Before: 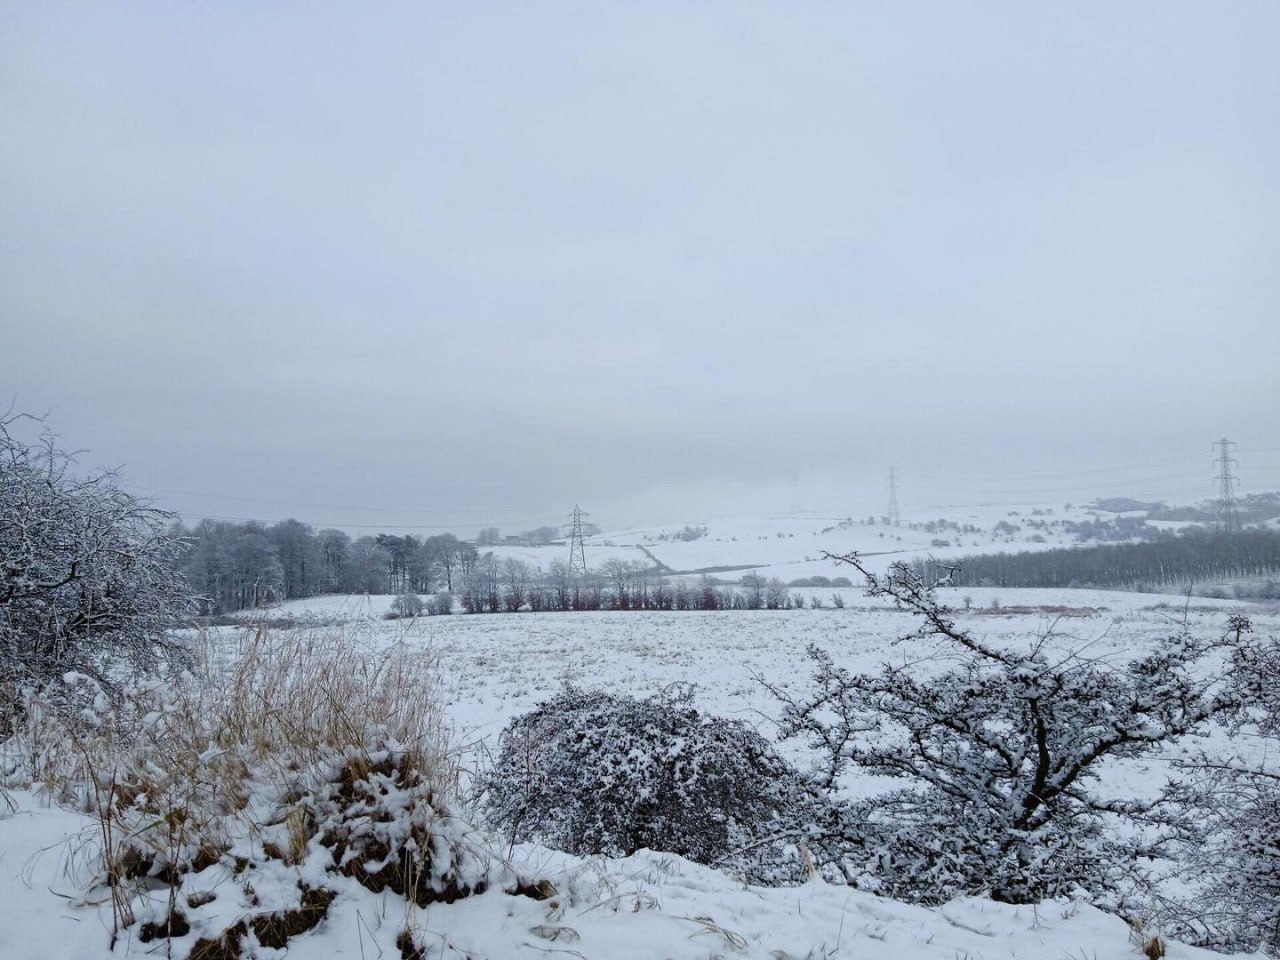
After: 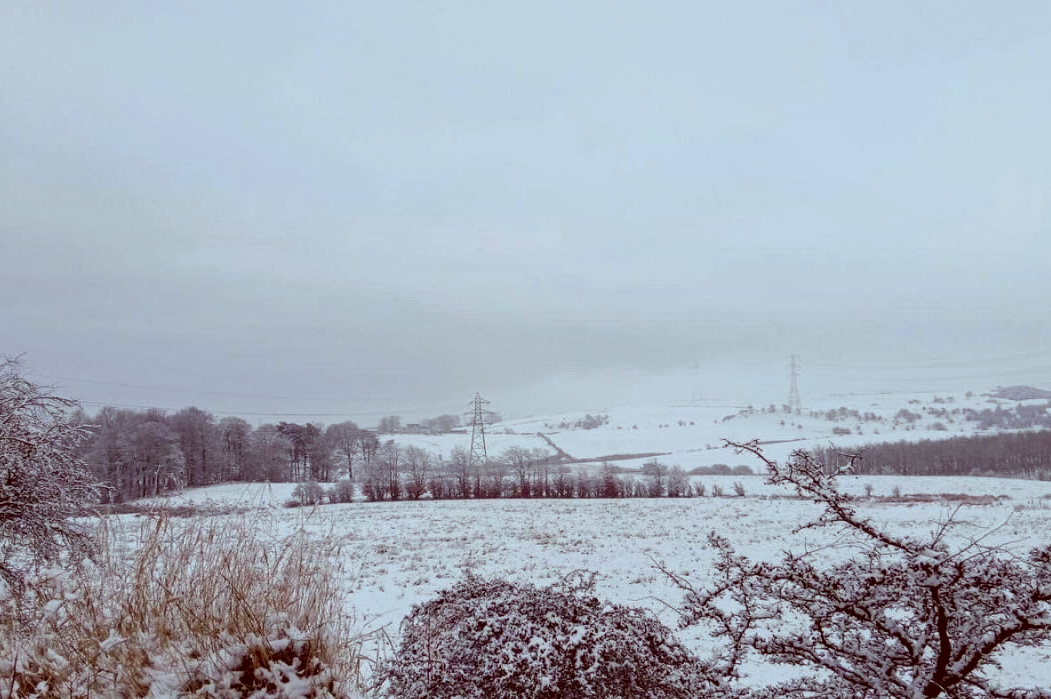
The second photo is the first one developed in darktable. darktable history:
crop: left 7.81%, top 11.698%, right 10.065%, bottom 15.44%
local contrast: on, module defaults
color correction: highlights a* -7.12, highlights b* -0.164, shadows a* 20.36, shadows b* 11.48
